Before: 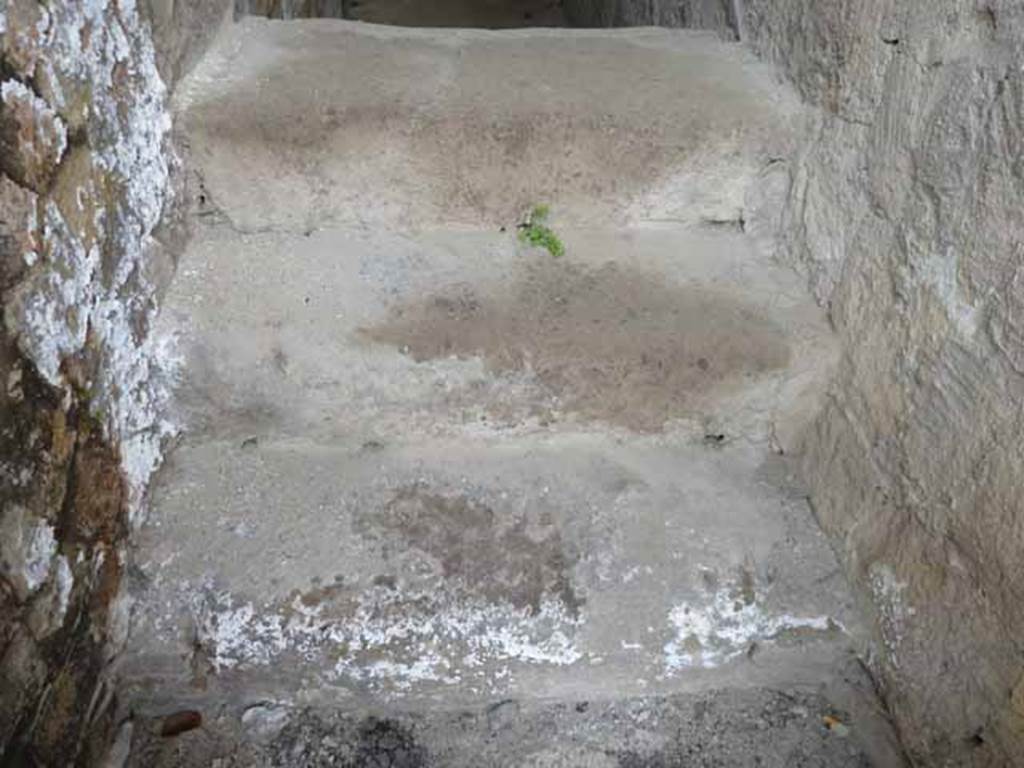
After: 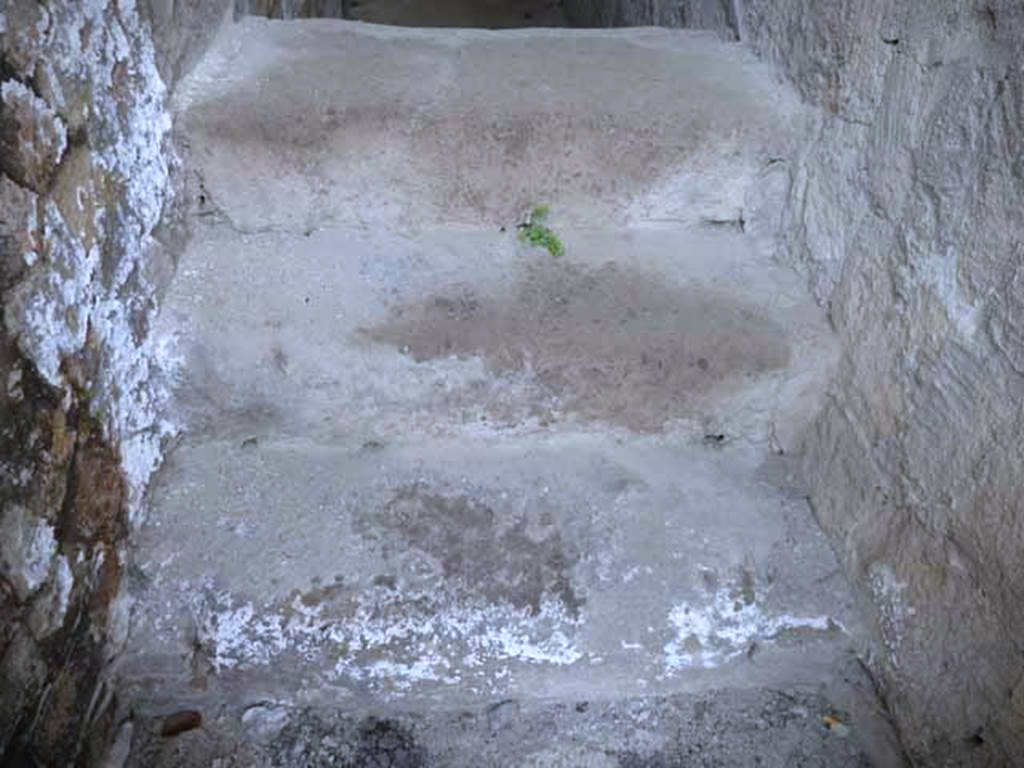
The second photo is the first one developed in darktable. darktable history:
color calibration: illuminant as shot in camera, x 0.37, y 0.382, temperature 4317.93 K
vignetting: fall-off start 91.45%, brightness -0.796
shadows and highlights: shadows 31.83, highlights -32.65, soften with gaussian
